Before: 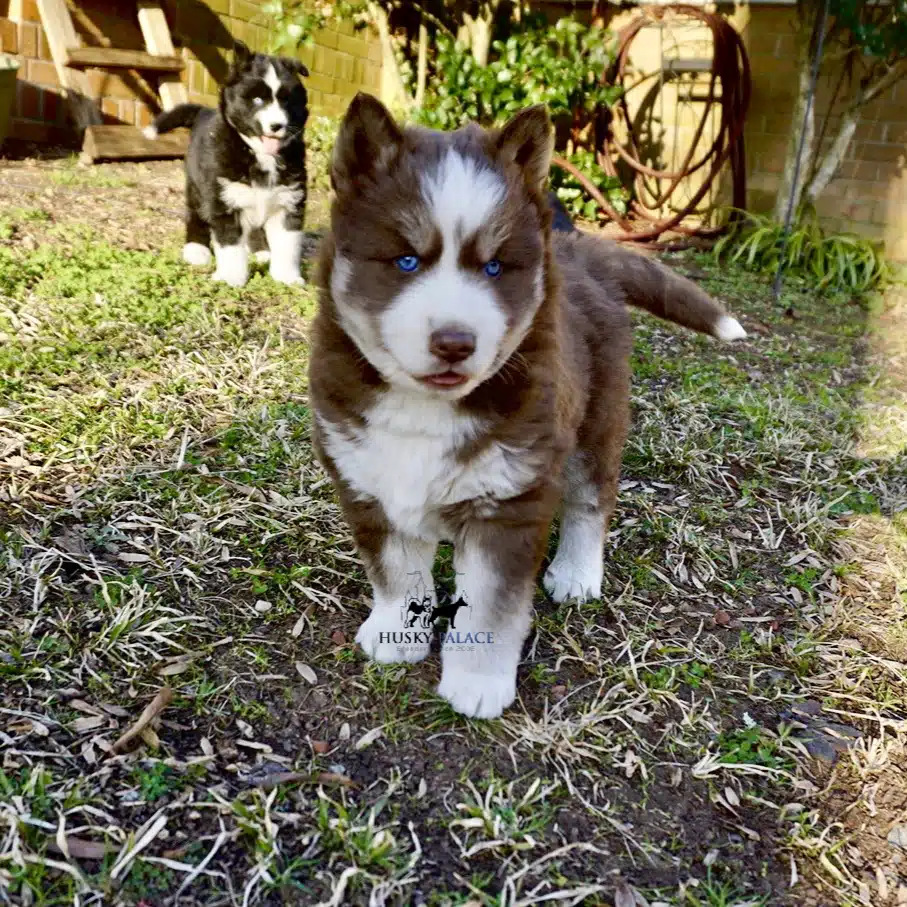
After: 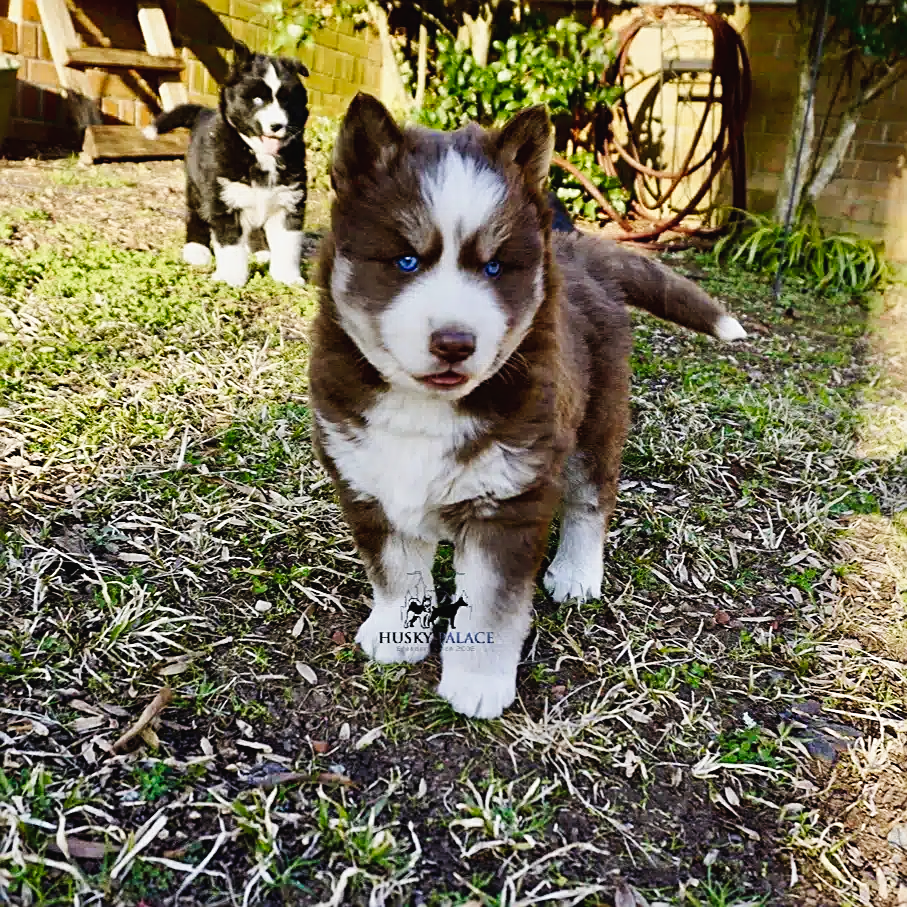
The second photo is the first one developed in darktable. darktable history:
tone curve: curves: ch0 [(0, 0.021) (0.049, 0.044) (0.158, 0.113) (0.351, 0.331) (0.485, 0.505) (0.656, 0.696) (0.868, 0.887) (1, 0.969)]; ch1 [(0, 0) (0.322, 0.328) (0.434, 0.438) (0.473, 0.477) (0.502, 0.503) (0.522, 0.526) (0.564, 0.591) (0.602, 0.632) (0.677, 0.701) (0.859, 0.885) (1, 1)]; ch2 [(0, 0) (0.33, 0.301) (0.452, 0.434) (0.502, 0.505) (0.535, 0.554) (0.565, 0.598) (0.618, 0.629) (1, 1)], preserve colors none
sharpen: on, module defaults
